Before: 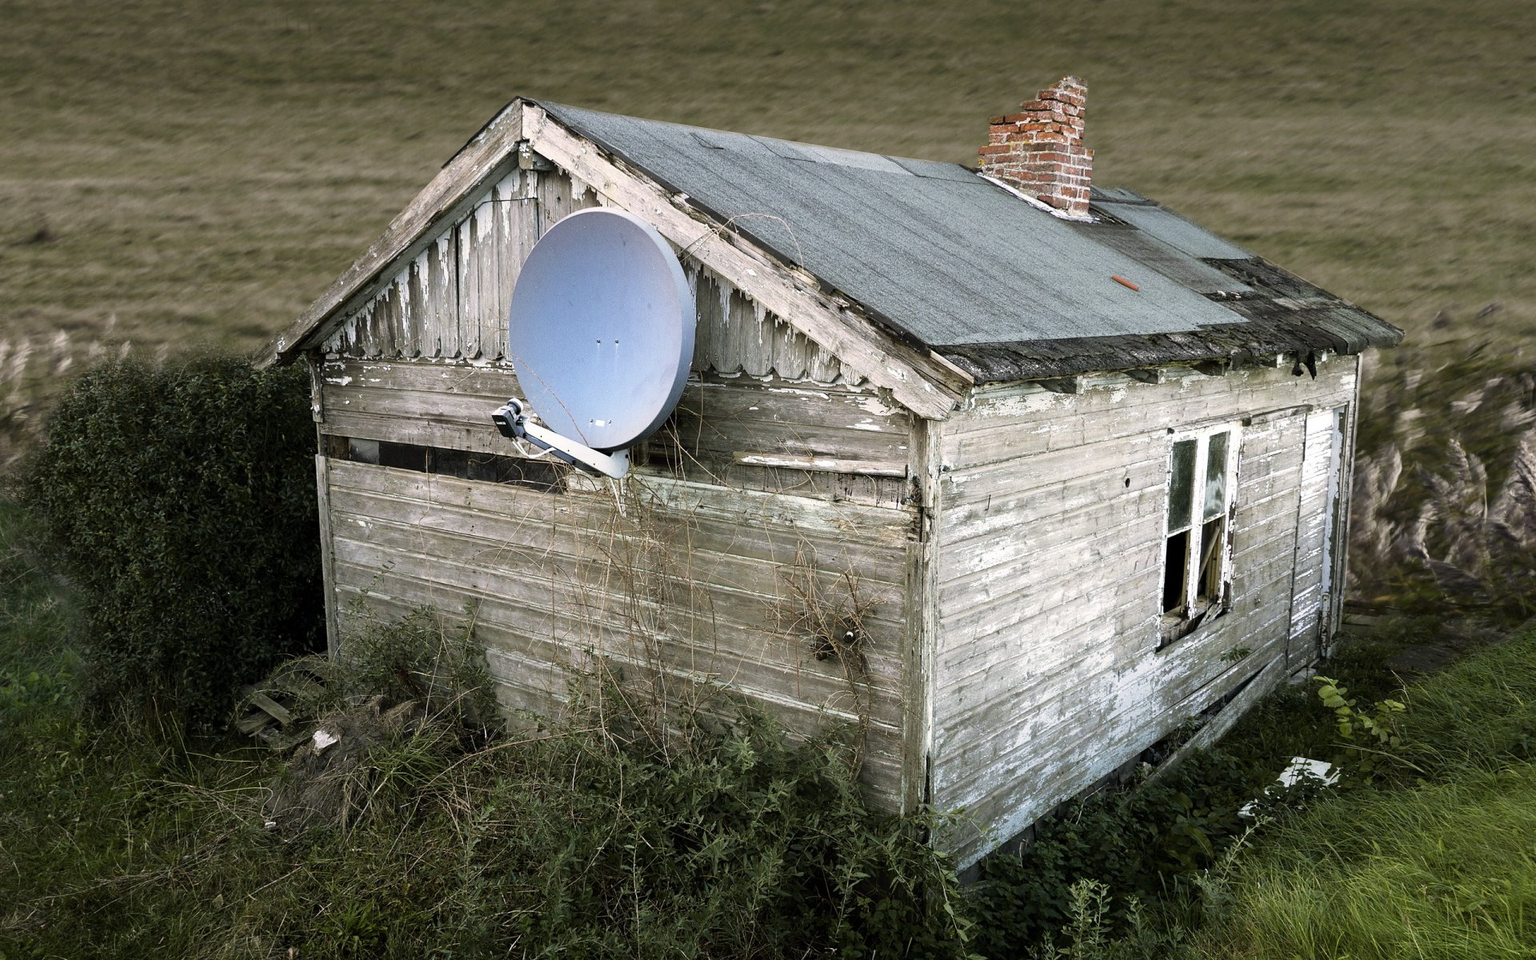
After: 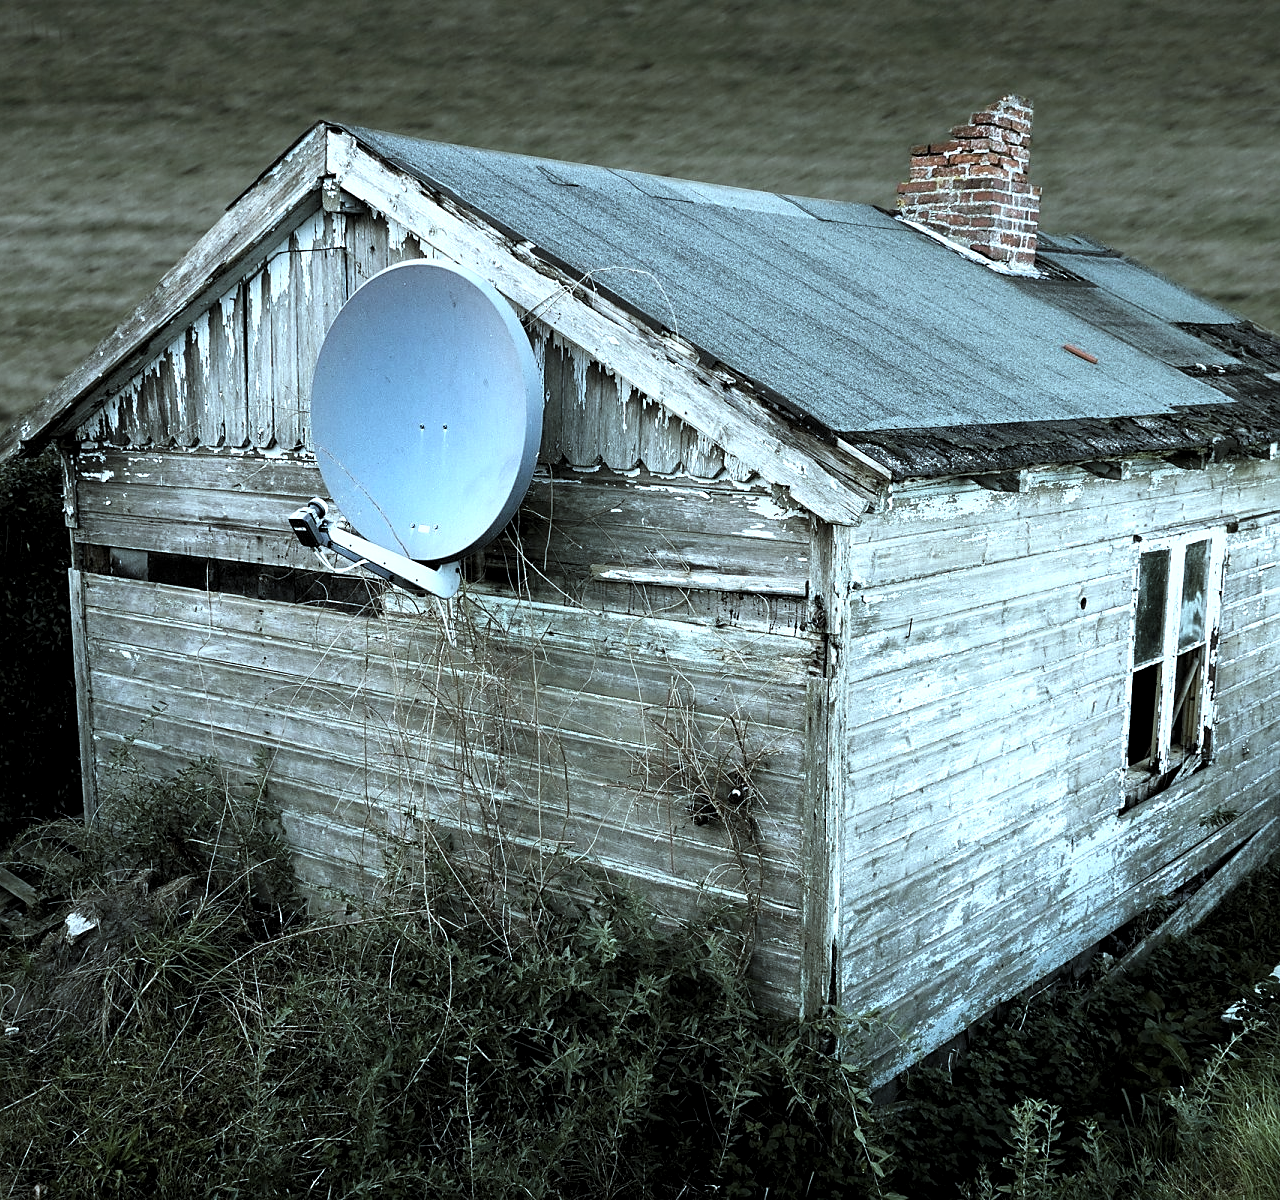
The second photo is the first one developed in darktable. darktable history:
crop: left 16.988%, right 16.309%
sharpen: radius 1.895, amount 0.402, threshold 1.226
contrast brightness saturation: contrast 0.065, brightness -0.006, saturation -0.21
levels: levels [0.052, 0.496, 0.908]
color correction: highlights a* -11.95, highlights b* -15.44
